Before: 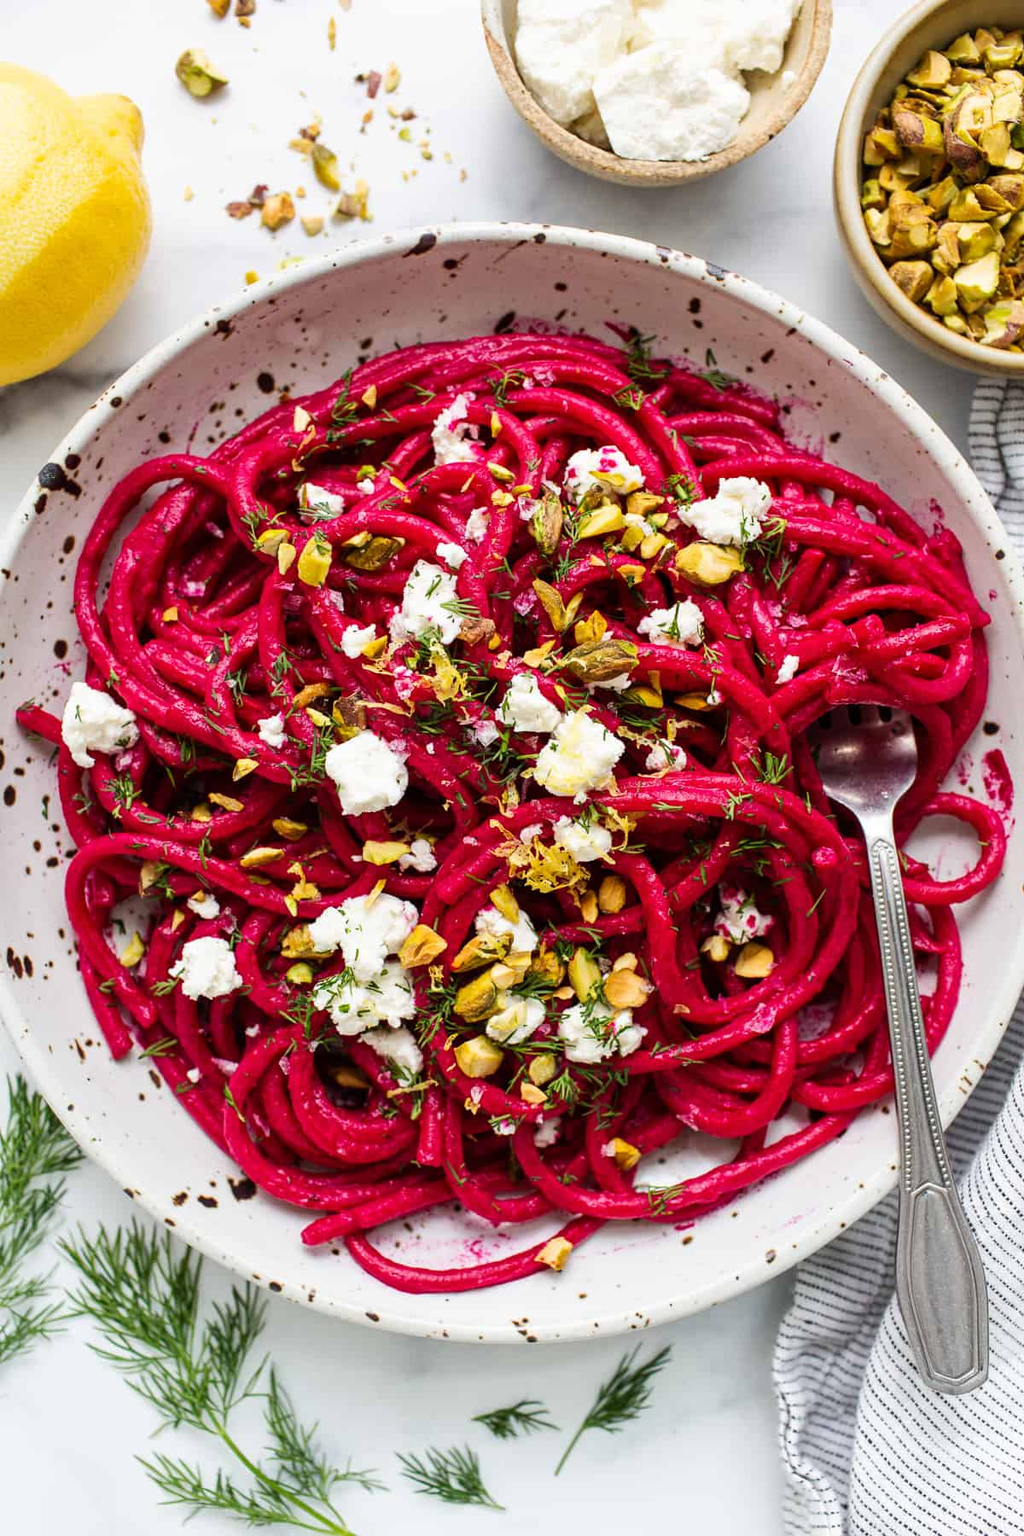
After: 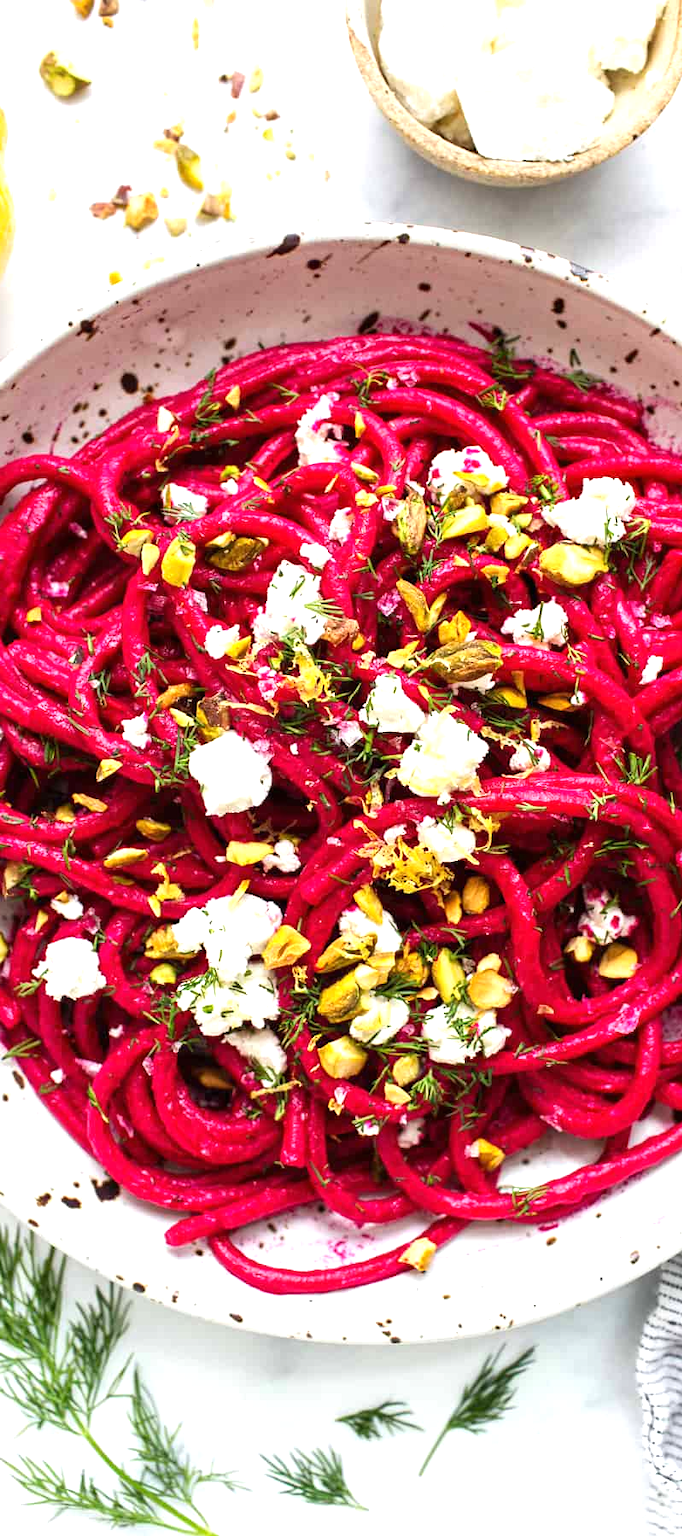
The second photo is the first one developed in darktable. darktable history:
exposure: black level correction 0, exposure 0.7 EV, compensate exposure bias true, compensate highlight preservation false
crop and rotate: left 13.409%, right 19.924%
